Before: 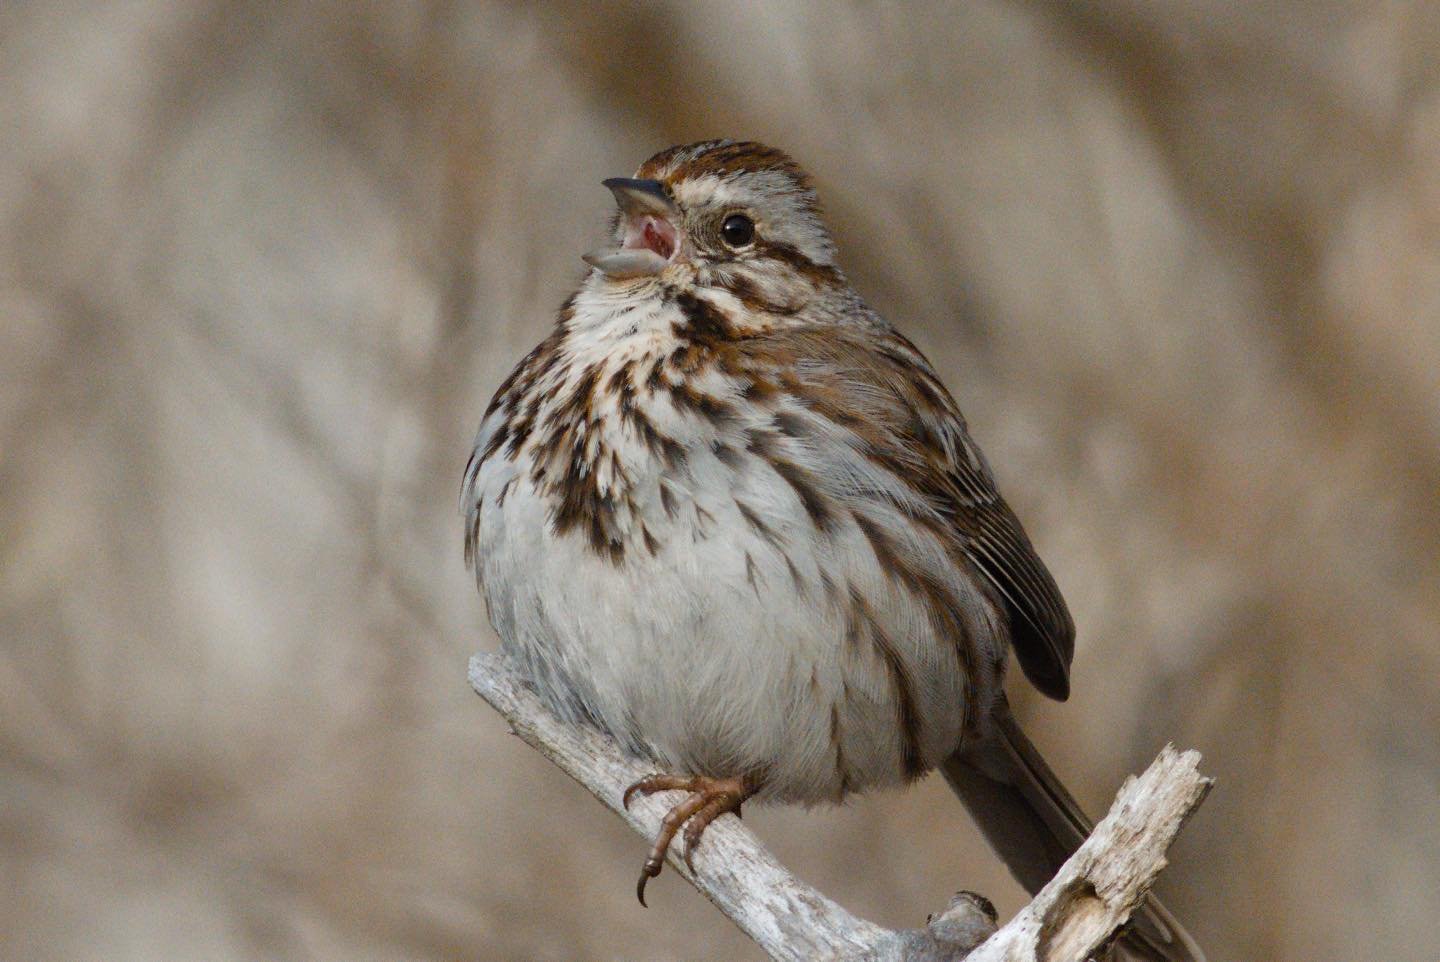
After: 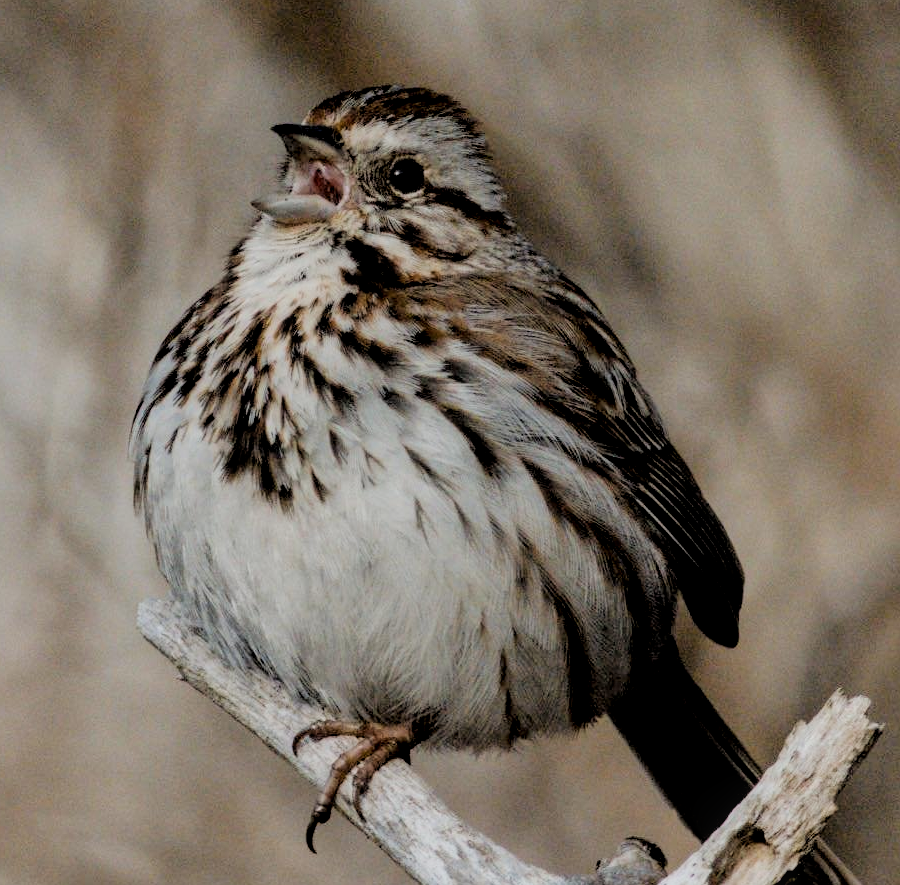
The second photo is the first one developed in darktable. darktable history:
crop and rotate: left 22.99%, top 5.646%, right 14.506%, bottom 2.277%
filmic rgb: black relative exposure -2.83 EV, white relative exposure 4.56 EV, hardness 1.72, contrast 1.252
local contrast: on, module defaults
